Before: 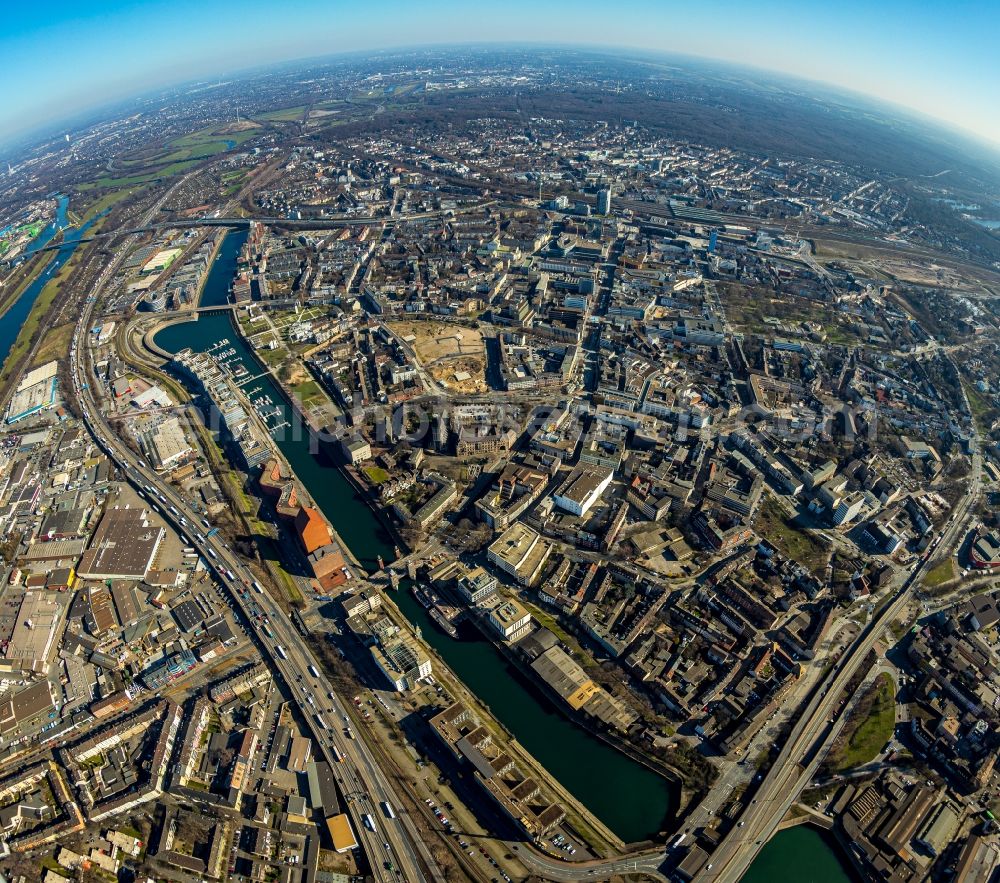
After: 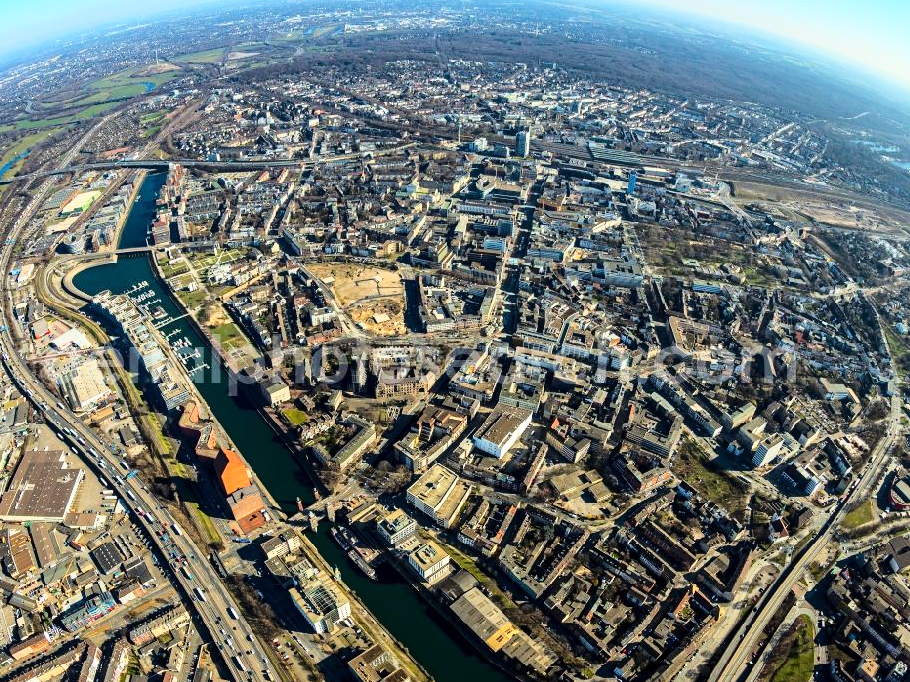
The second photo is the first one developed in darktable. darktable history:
crop: left 8.155%, top 6.611%, bottom 15.385%
base curve: curves: ch0 [(0, 0) (0.028, 0.03) (0.121, 0.232) (0.46, 0.748) (0.859, 0.968) (1, 1)]
